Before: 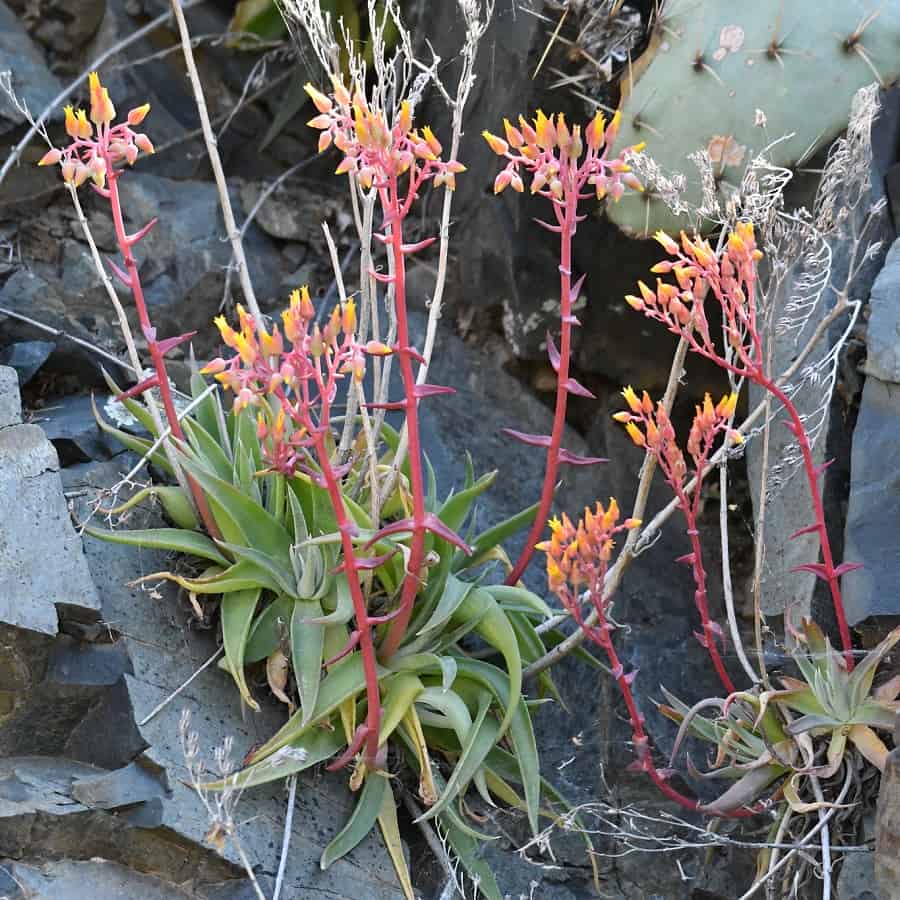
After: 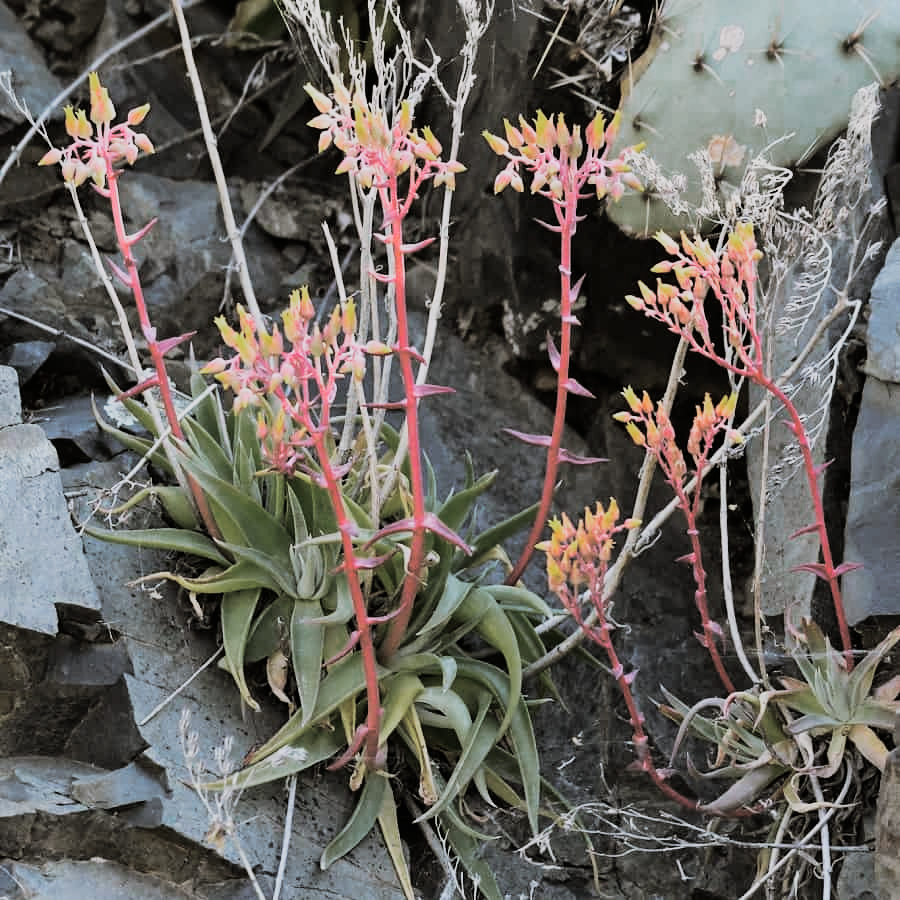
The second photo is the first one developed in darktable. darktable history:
split-toning: shadows › hue 46.8°, shadows › saturation 0.17, highlights › hue 316.8°, highlights › saturation 0.27, balance -51.82
color zones: curves: ch0 [(0, 0.558) (0.143, 0.548) (0.286, 0.447) (0.429, 0.259) (0.571, 0.5) (0.714, 0.5) (0.857, 0.593) (1, 0.558)]; ch1 [(0, 0.543) (0.01, 0.544) (0.12, 0.492) (0.248, 0.458) (0.5, 0.534) (0.748, 0.5) (0.99, 0.469) (1, 0.543)]; ch2 [(0, 0.507) (0.143, 0.522) (0.286, 0.505) (0.429, 0.5) (0.571, 0.5) (0.714, 0.5) (0.857, 0.5) (1, 0.507)]
sigmoid: contrast 1.6, skew -0.2, preserve hue 0%, red attenuation 0.1, red rotation 0.035, green attenuation 0.1, green rotation -0.017, blue attenuation 0.15, blue rotation -0.052, base primaries Rec2020
